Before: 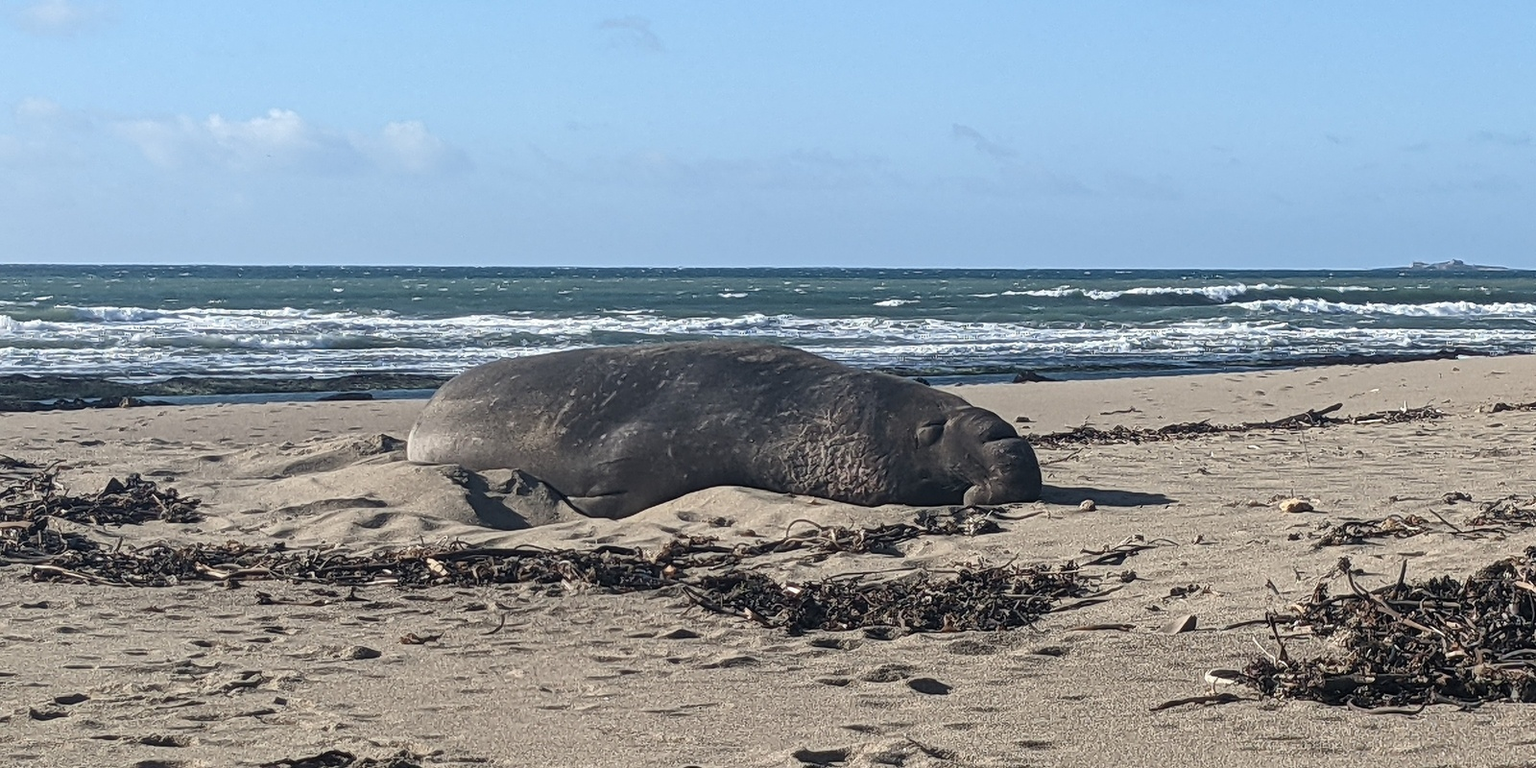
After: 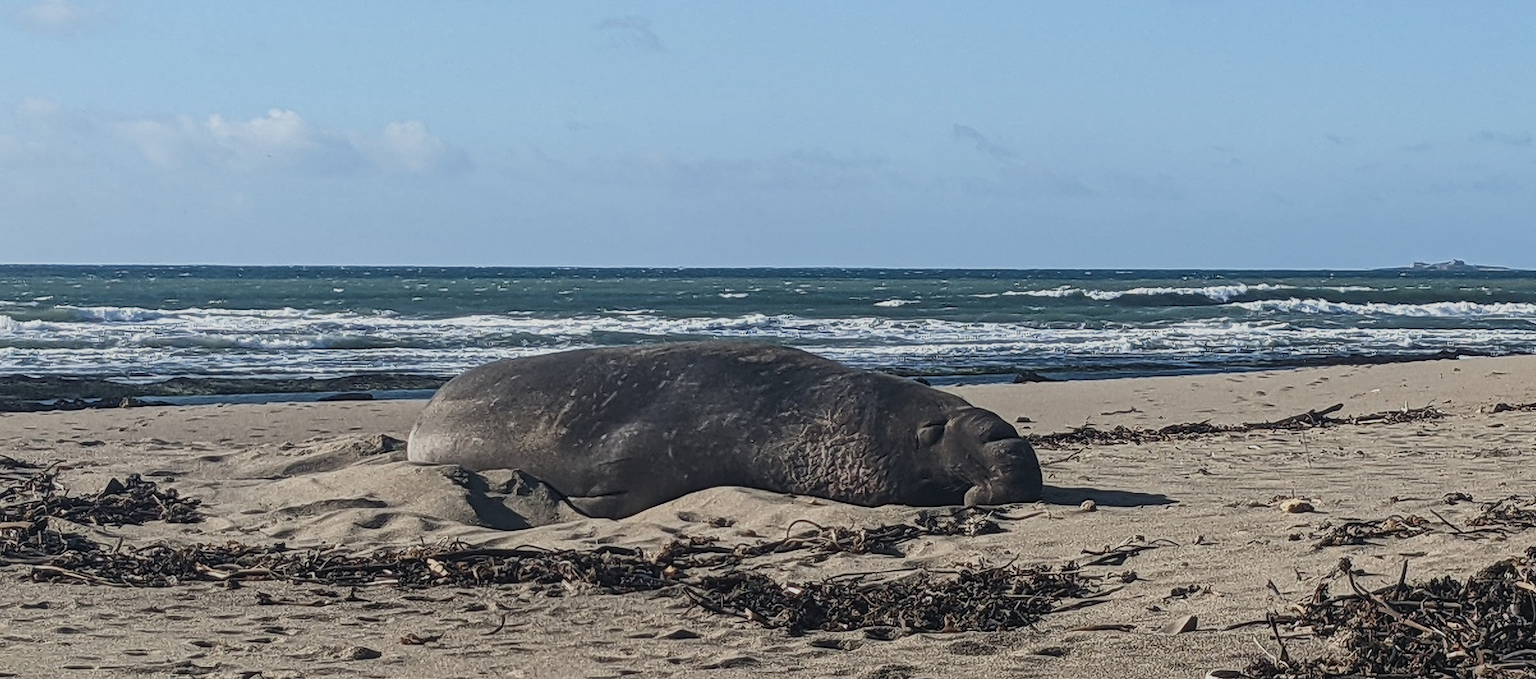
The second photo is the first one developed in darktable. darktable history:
exposure: exposure -0.588 EV, compensate highlight preservation false
crop and rotate: top 0%, bottom 11.572%
tone curve: curves: ch0 [(0.016, 0.023) (0.248, 0.252) (0.732, 0.797) (1, 1)], preserve colors none
local contrast: detail 110%
